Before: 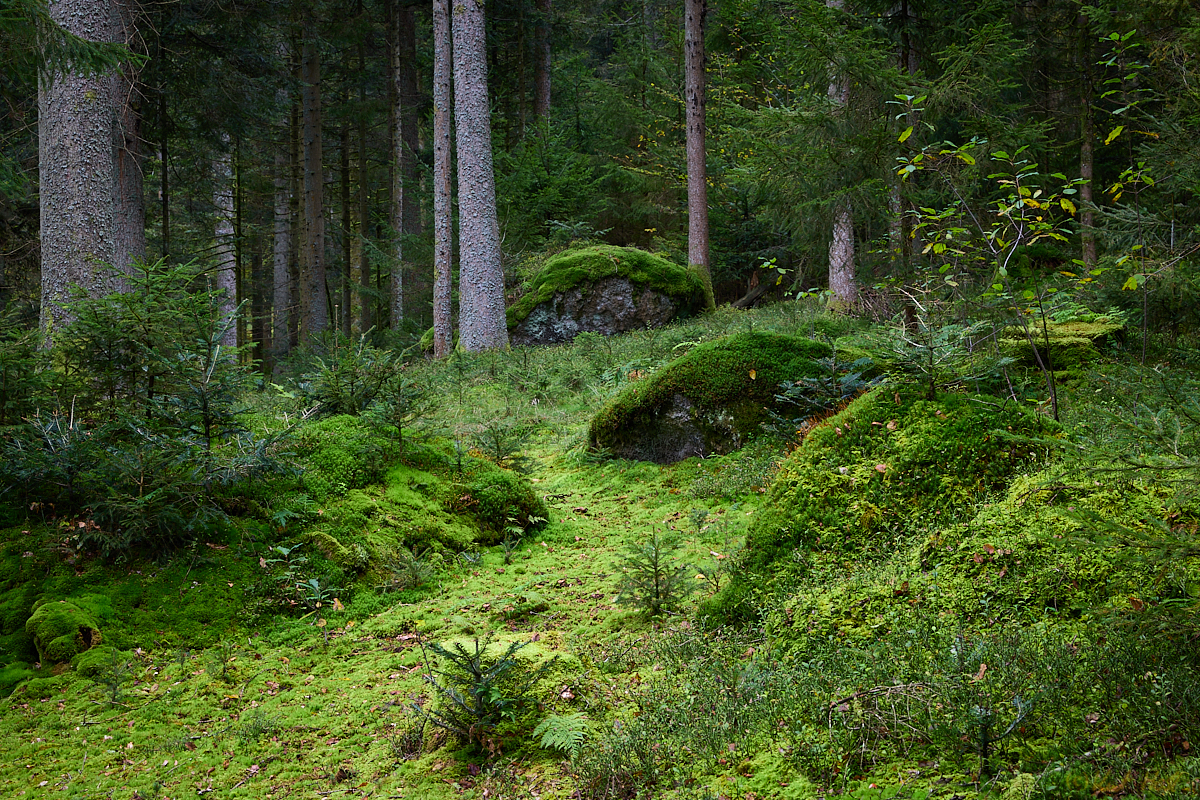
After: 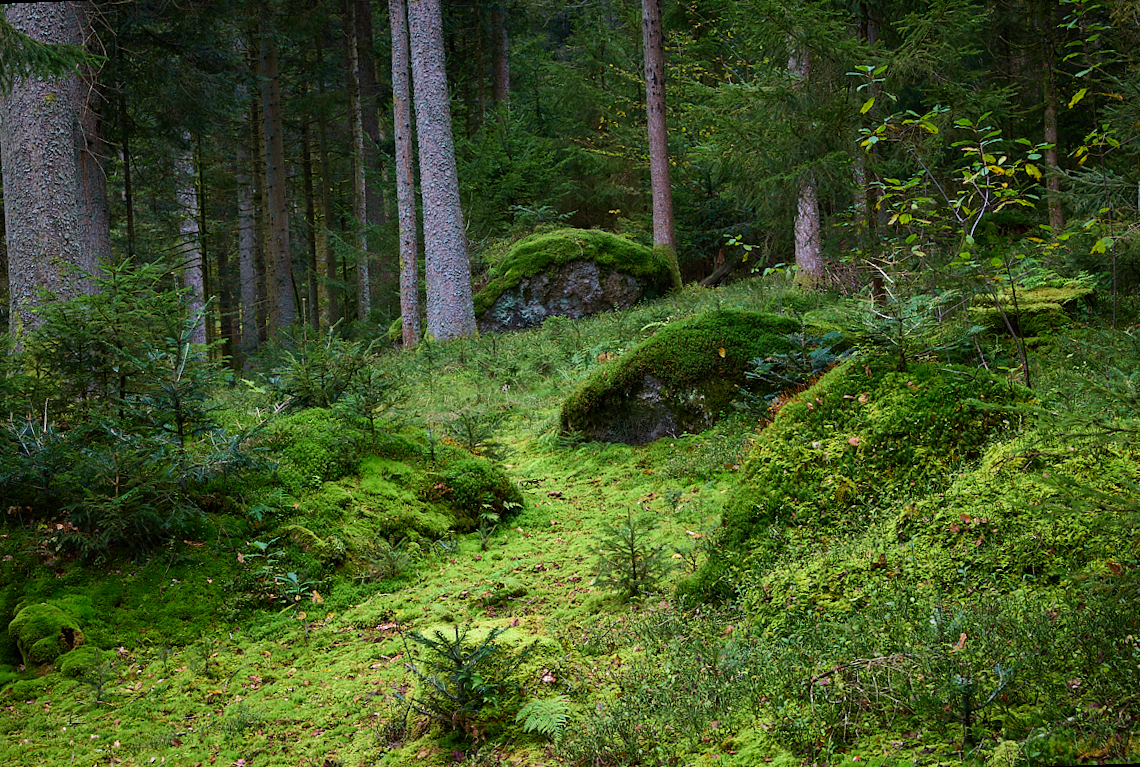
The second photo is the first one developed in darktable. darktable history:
velvia: on, module defaults
rotate and perspective: rotation -2.12°, lens shift (vertical) 0.009, lens shift (horizontal) -0.008, automatic cropping original format, crop left 0.036, crop right 0.964, crop top 0.05, crop bottom 0.959
